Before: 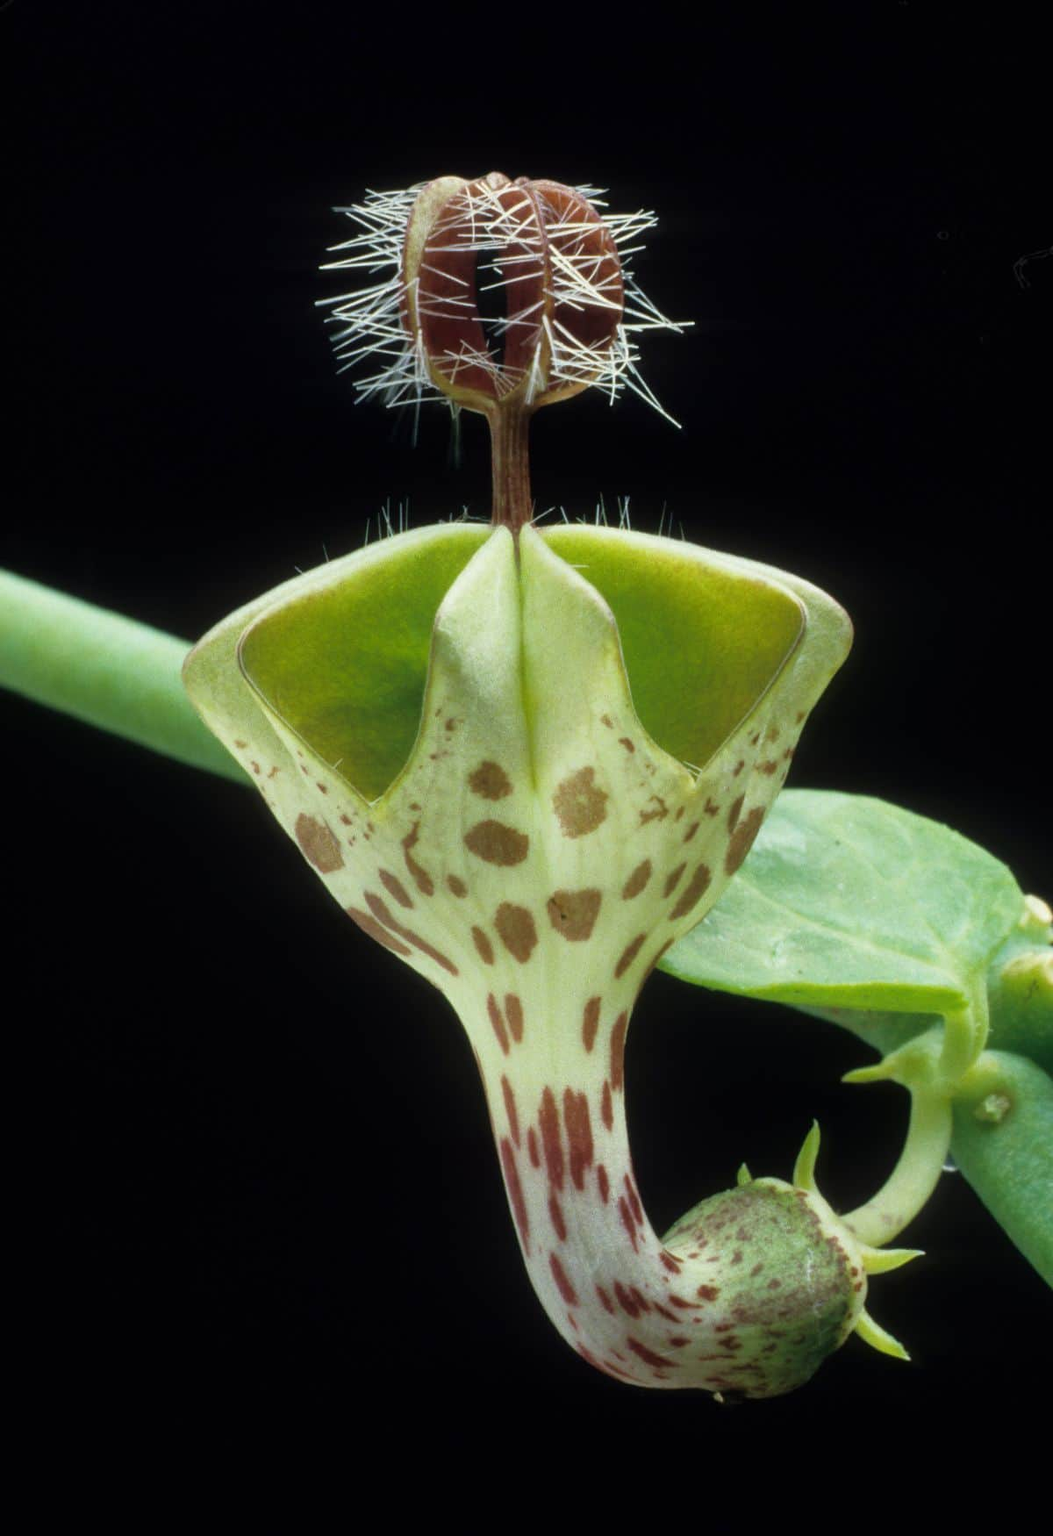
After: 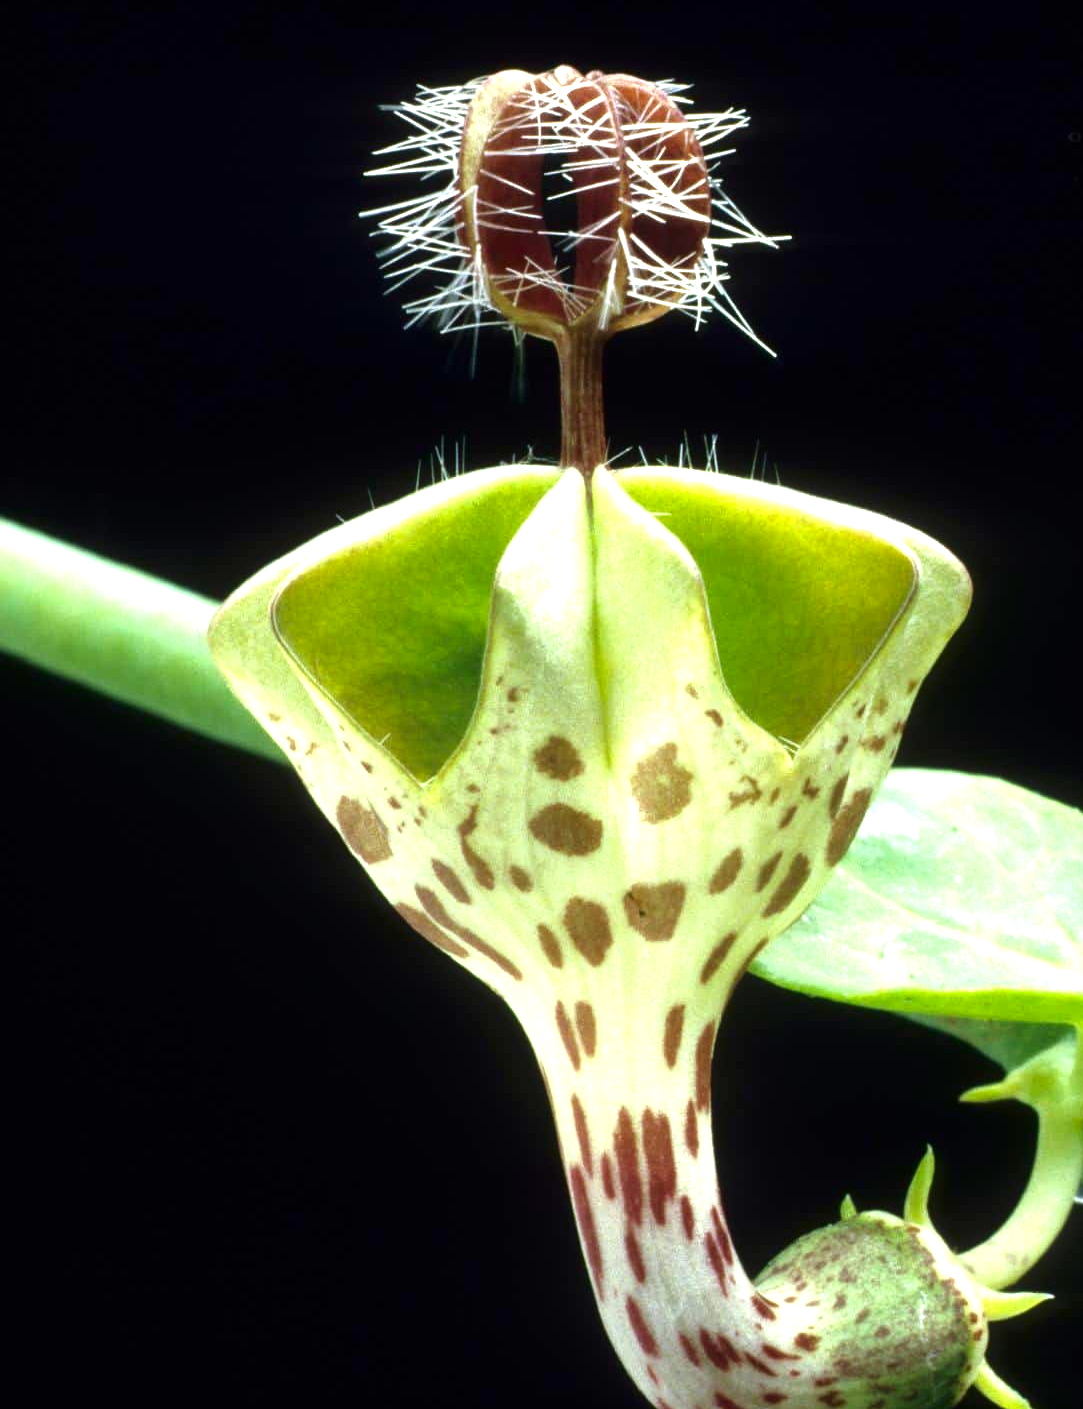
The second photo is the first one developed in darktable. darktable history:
contrast brightness saturation: contrast 0.07, brightness -0.13, saturation 0.06
exposure: black level correction 0, exposure 1.1 EV, compensate exposure bias true, compensate highlight preservation false
crop: top 7.49%, right 9.717%, bottom 11.943%
